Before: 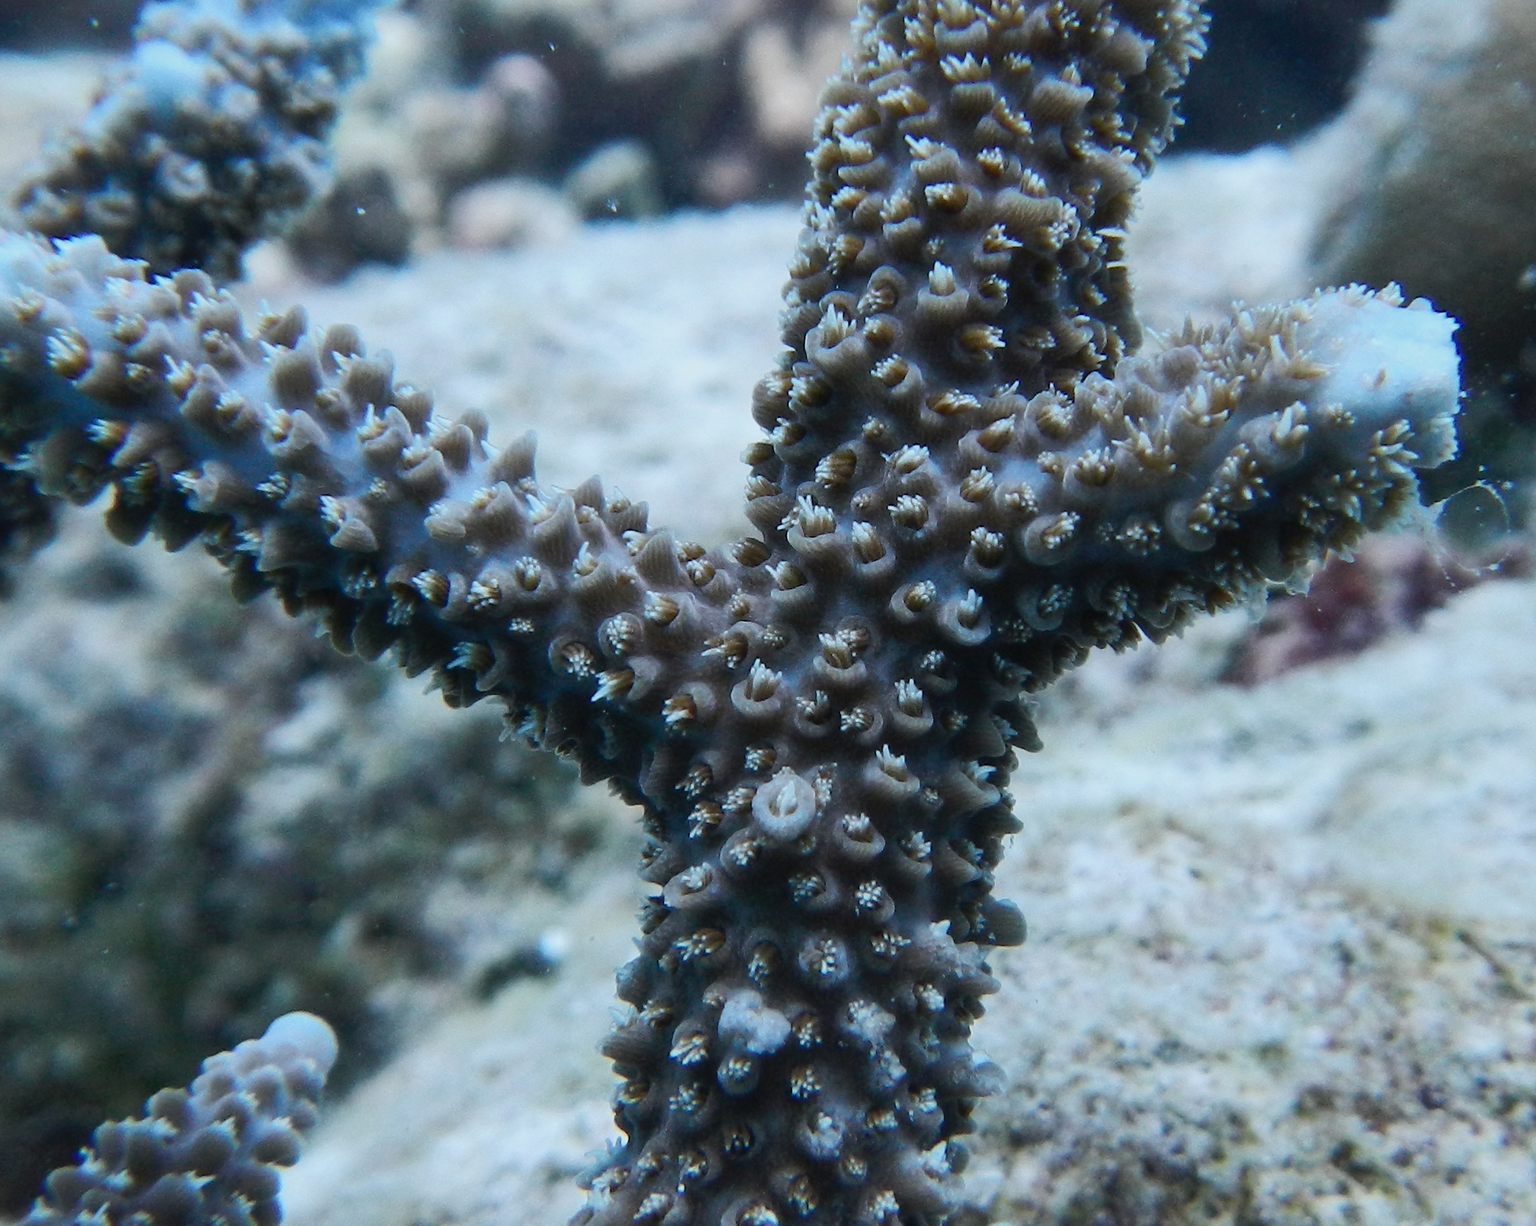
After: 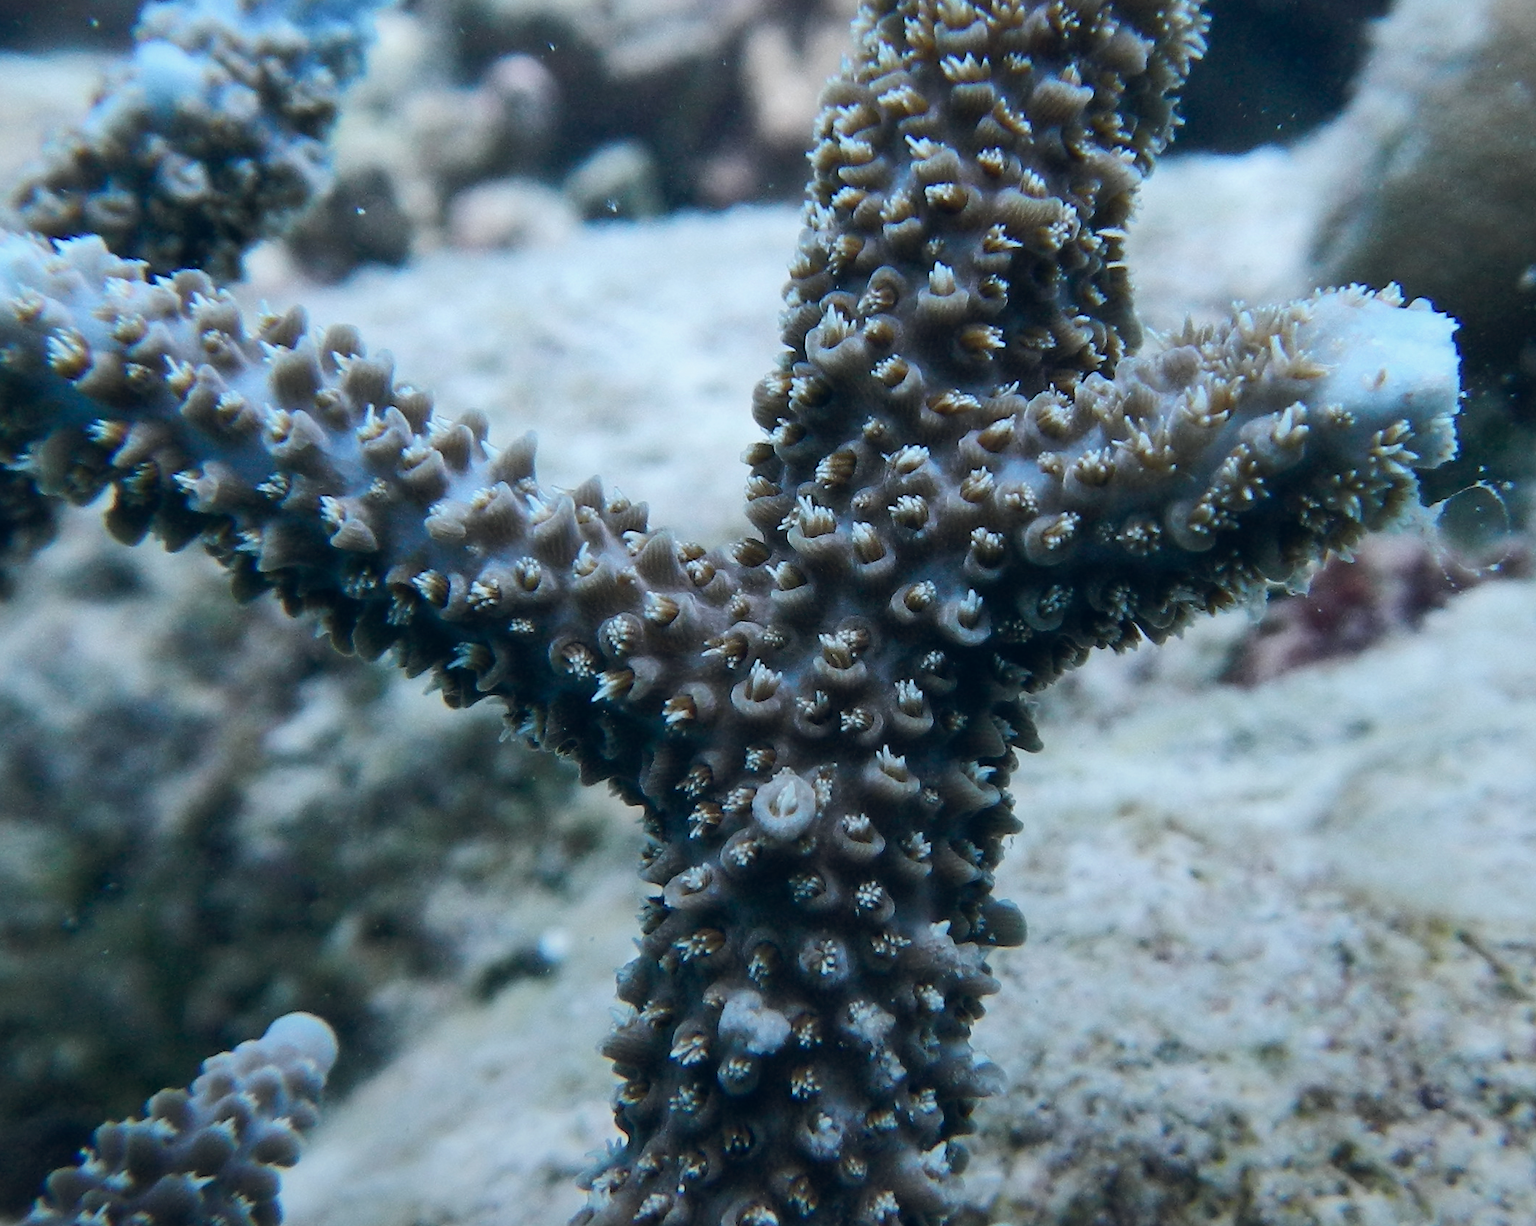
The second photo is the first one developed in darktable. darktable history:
graduated density: rotation -180°, offset 24.95
color balance rgb: shadows lift › chroma 3.88%, shadows lift › hue 88.52°, power › hue 214.65°, global offset › chroma 0.1%, global offset › hue 252.4°, contrast 4.45%
